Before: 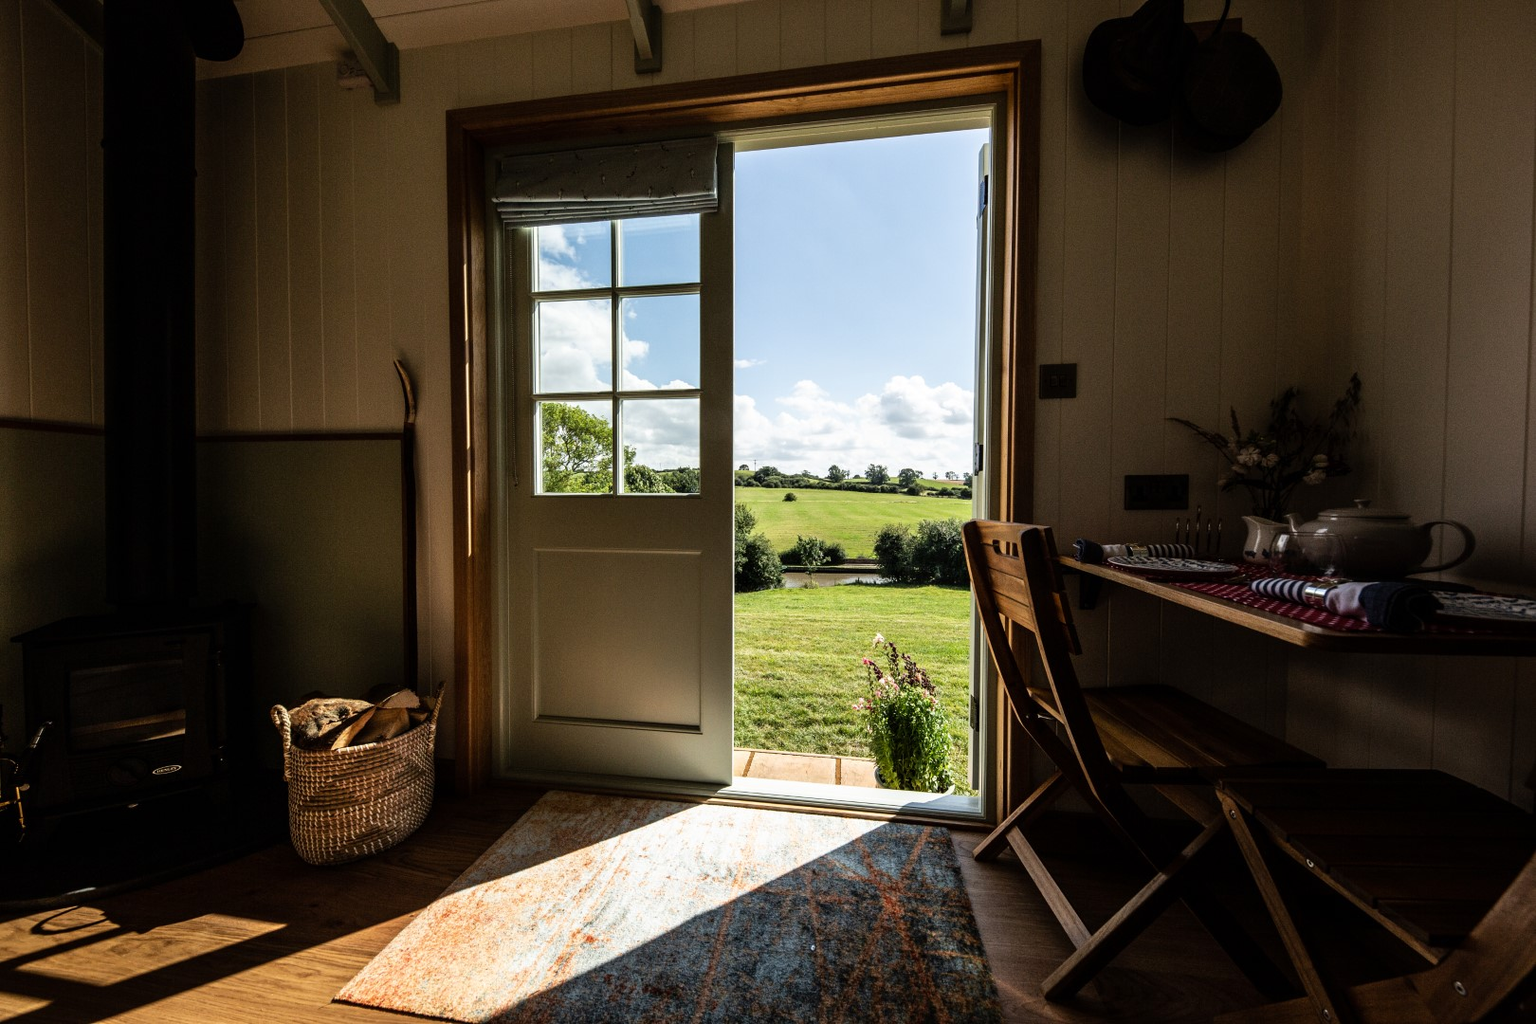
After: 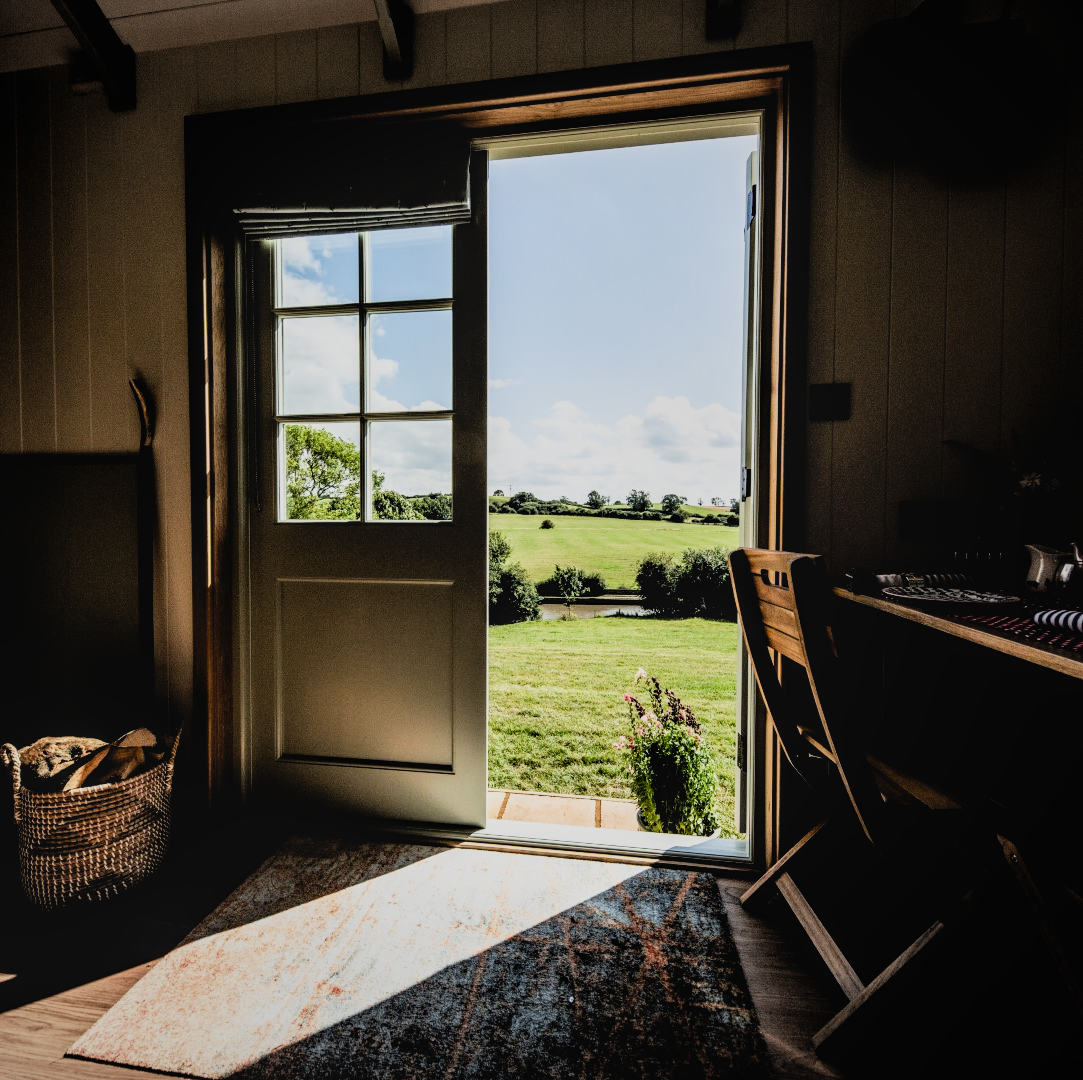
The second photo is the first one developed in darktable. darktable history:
local contrast: detail 109%
exposure: black level correction 0.007, exposure 0.156 EV, compensate highlight preservation false
crop and rotate: left 17.71%, right 15.396%
filmic rgb: black relative exposure -7.5 EV, white relative exposure 5 EV, hardness 3.34, contrast 1.299, color science v4 (2020), iterations of high-quality reconstruction 0
vignetting: fall-off start 97.72%, fall-off radius 100.96%, brightness -0.271, width/height ratio 1.374, unbound false
tone equalizer: -8 EV -0.448 EV, -7 EV -0.388 EV, -6 EV -0.356 EV, -5 EV -0.25 EV, -3 EV 0.21 EV, -2 EV 0.304 EV, -1 EV 0.392 EV, +0 EV 0.438 EV, mask exposure compensation -0.514 EV
